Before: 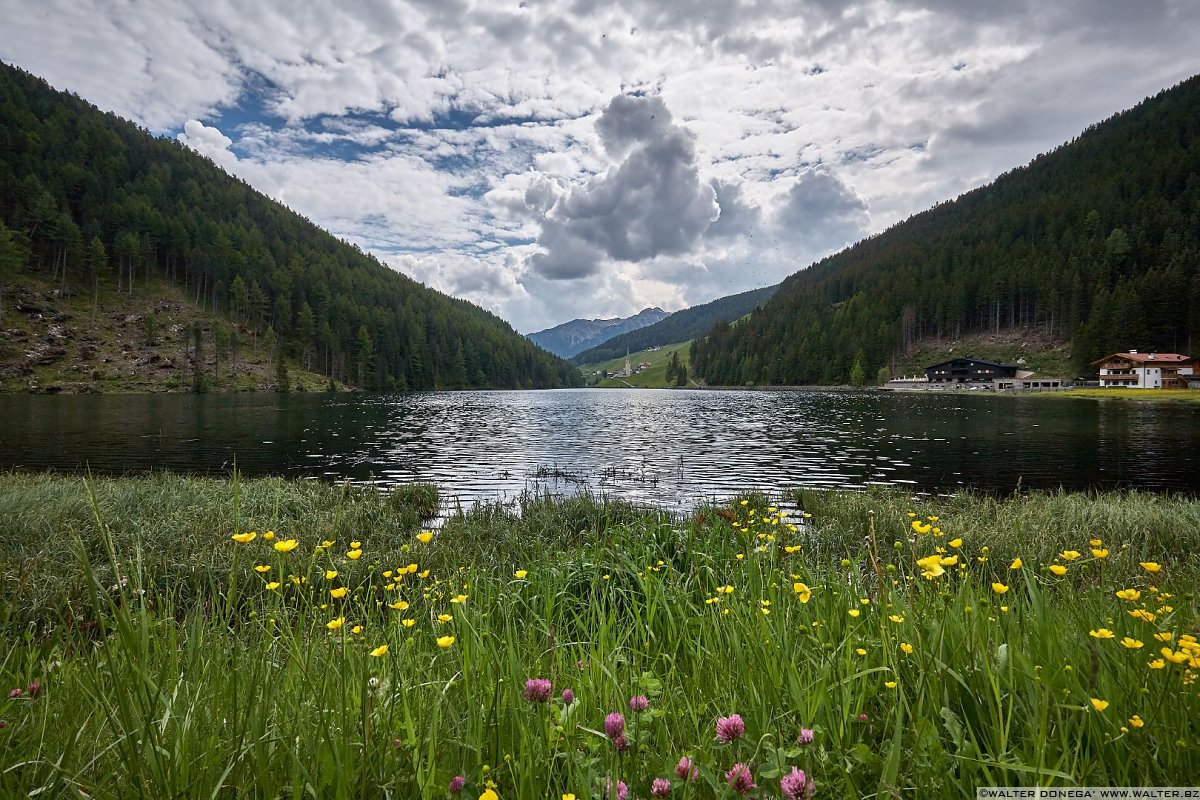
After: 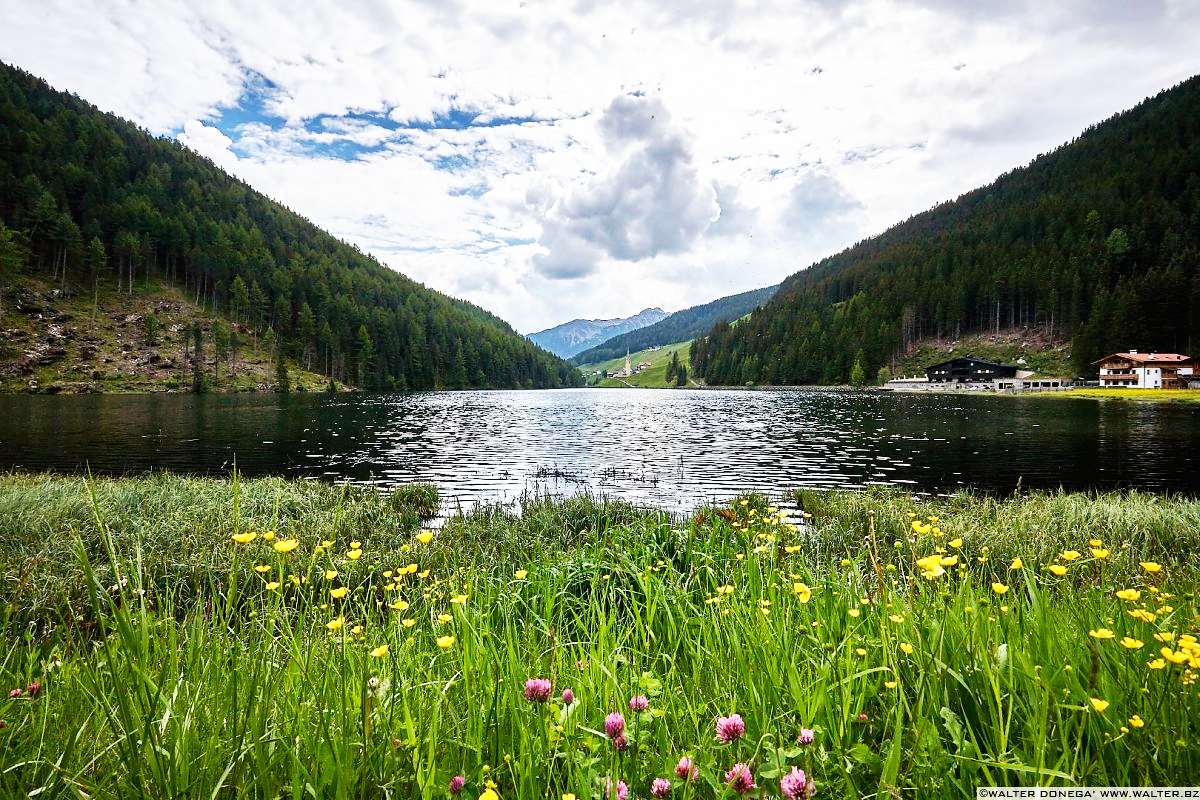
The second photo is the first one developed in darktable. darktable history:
base curve: curves: ch0 [(0, 0) (0.007, 0.004) (0.027, 0.03) (0.046, 0.07) (0.207, 0.54) (0.442, 0.872) (0.673, 0.972) (1, 1)], preserve colors none
exposure: exposure -0.014 EV, compensate exposure bias true, compensate highlight preservation false
